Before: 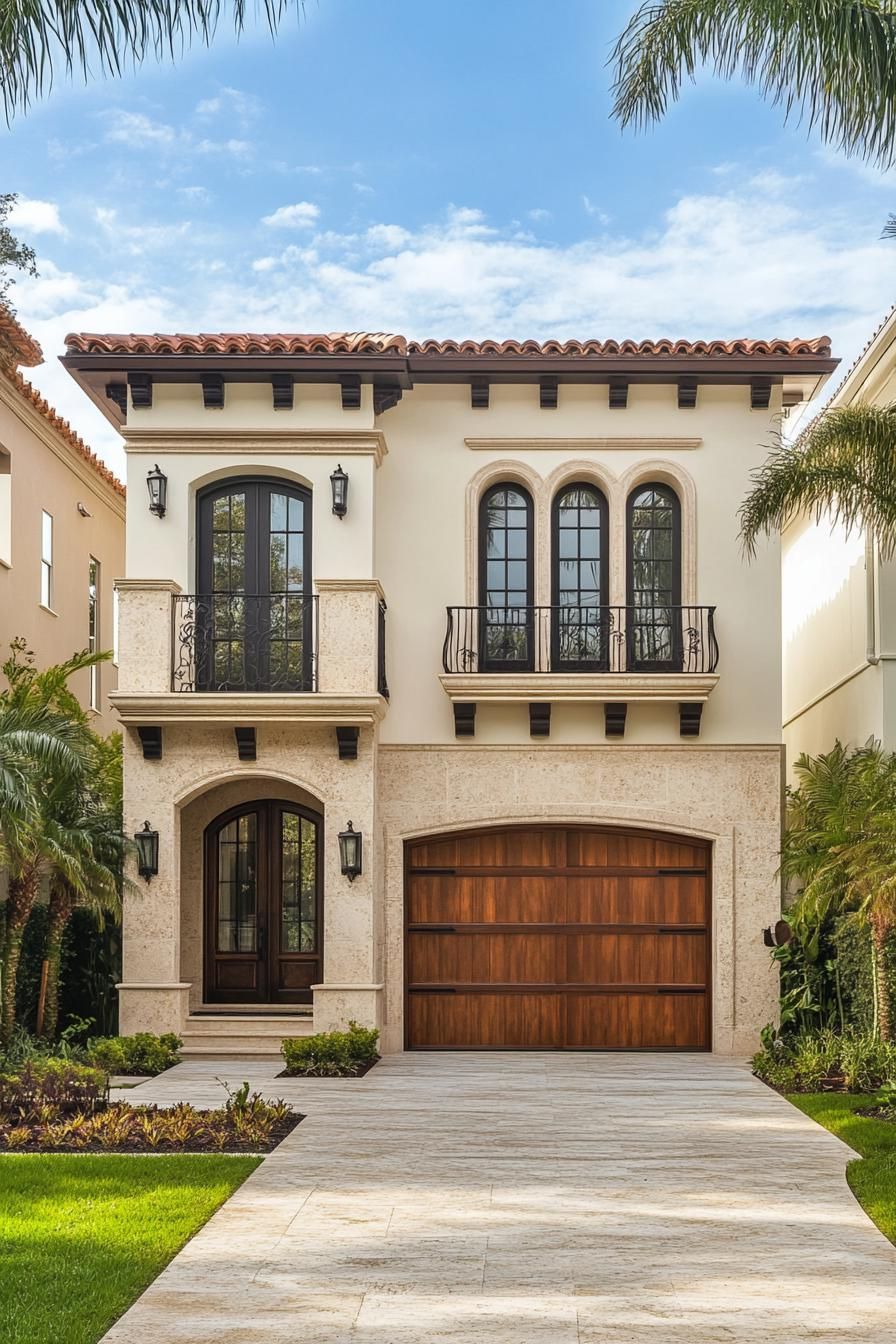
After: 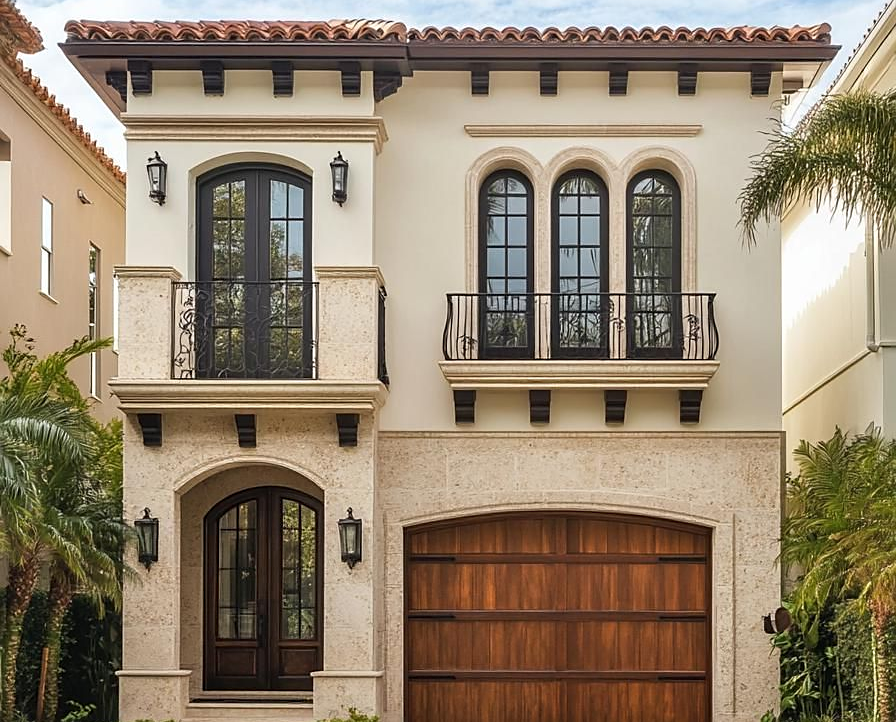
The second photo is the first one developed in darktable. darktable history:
sharpen: radius 1.881, amount 0.392, threshold 1.349
exposure: compensate highlight preservation false
crop and rotate: top 23.353%, bottom 22.913%
